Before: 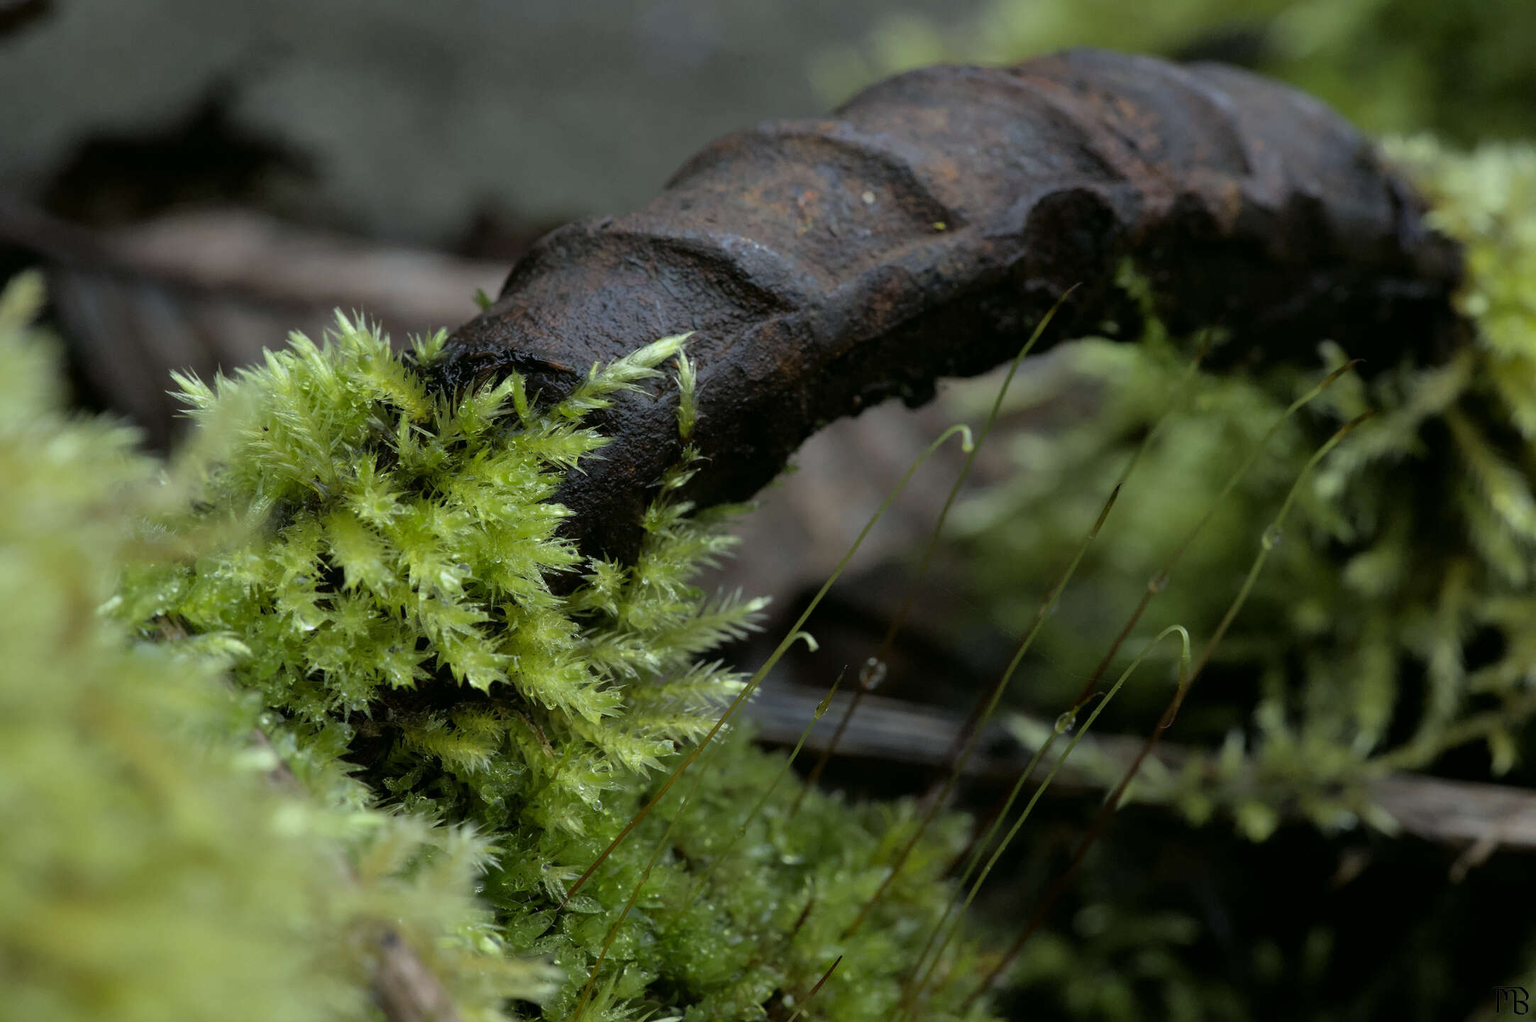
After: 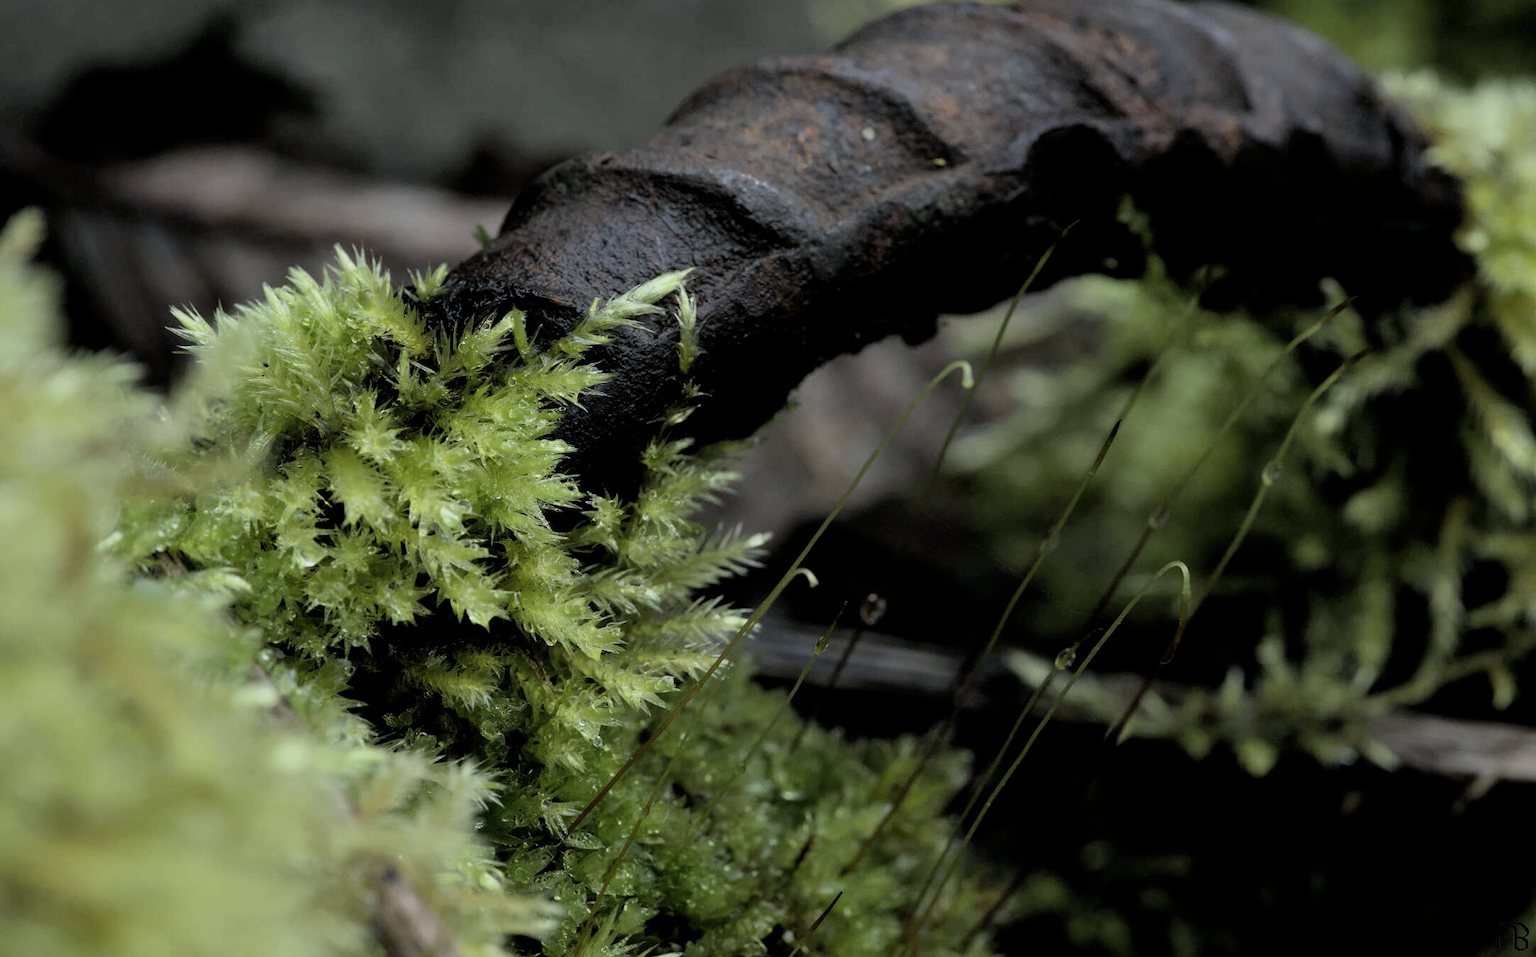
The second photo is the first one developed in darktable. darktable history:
filmic rgb: middle gray luminance 12.79%, black relative exposure -10.17 EV, white relative exposure 3.47 EV, target black luminance 0%, hardness 5.74, latitude 45.06%, contrast 1.233, highlights saturation mix 6.2%, shadows ↔ highlights balance 26.61%
crop and rotate: top 6.303%
contrast brightness saturation: saturation -0.155
